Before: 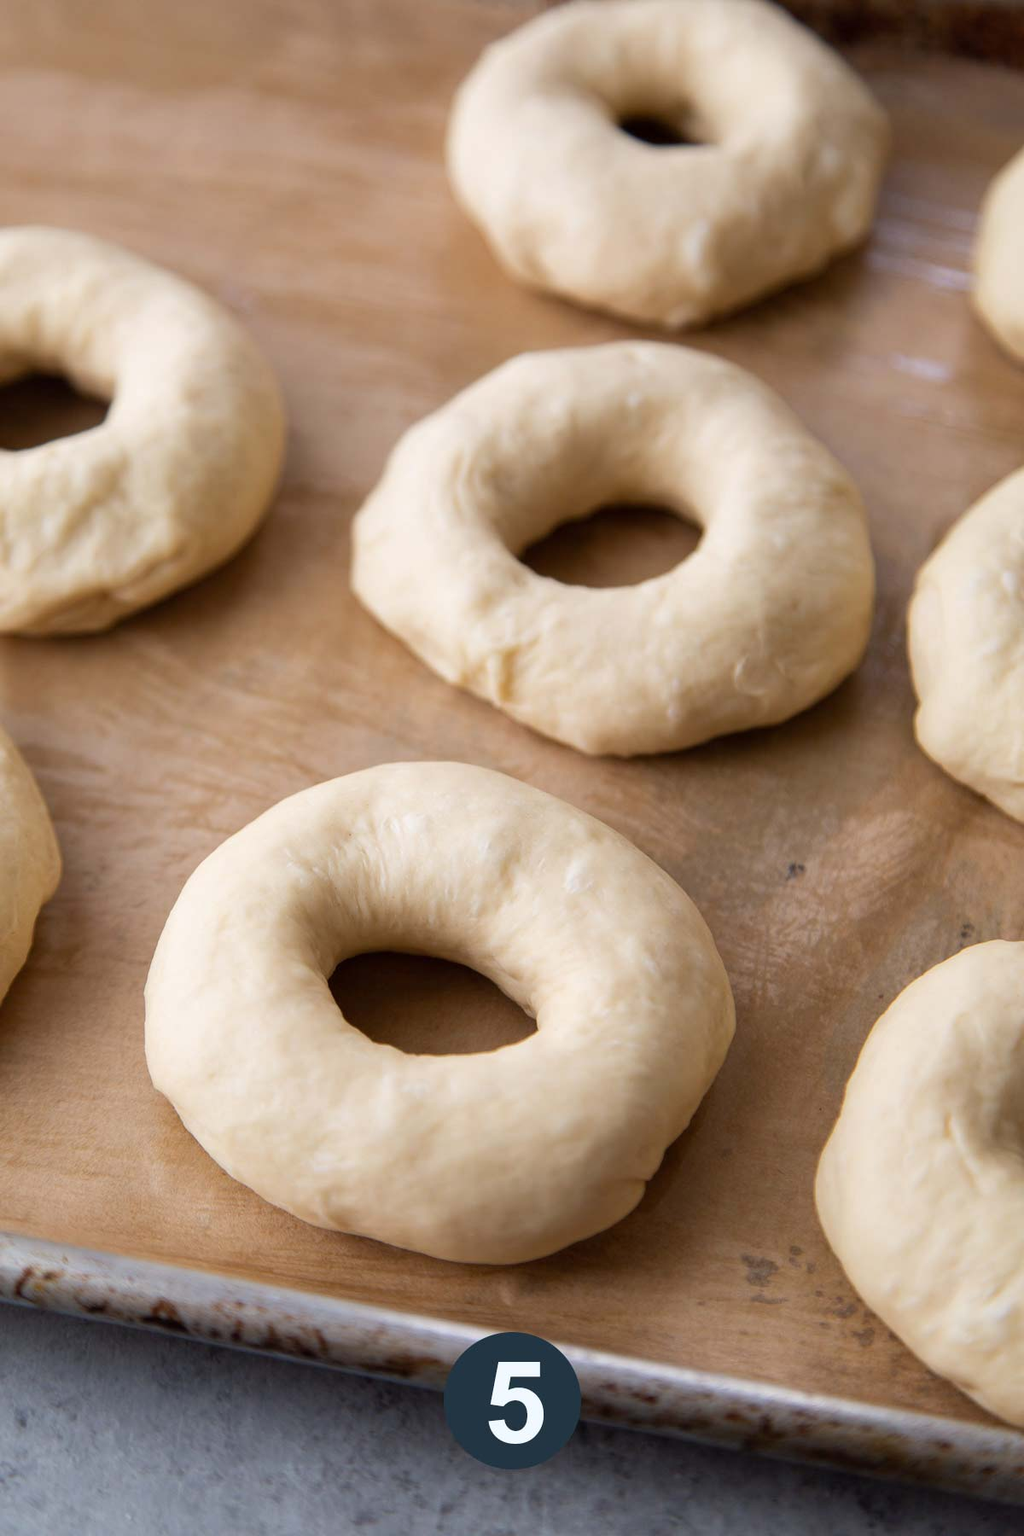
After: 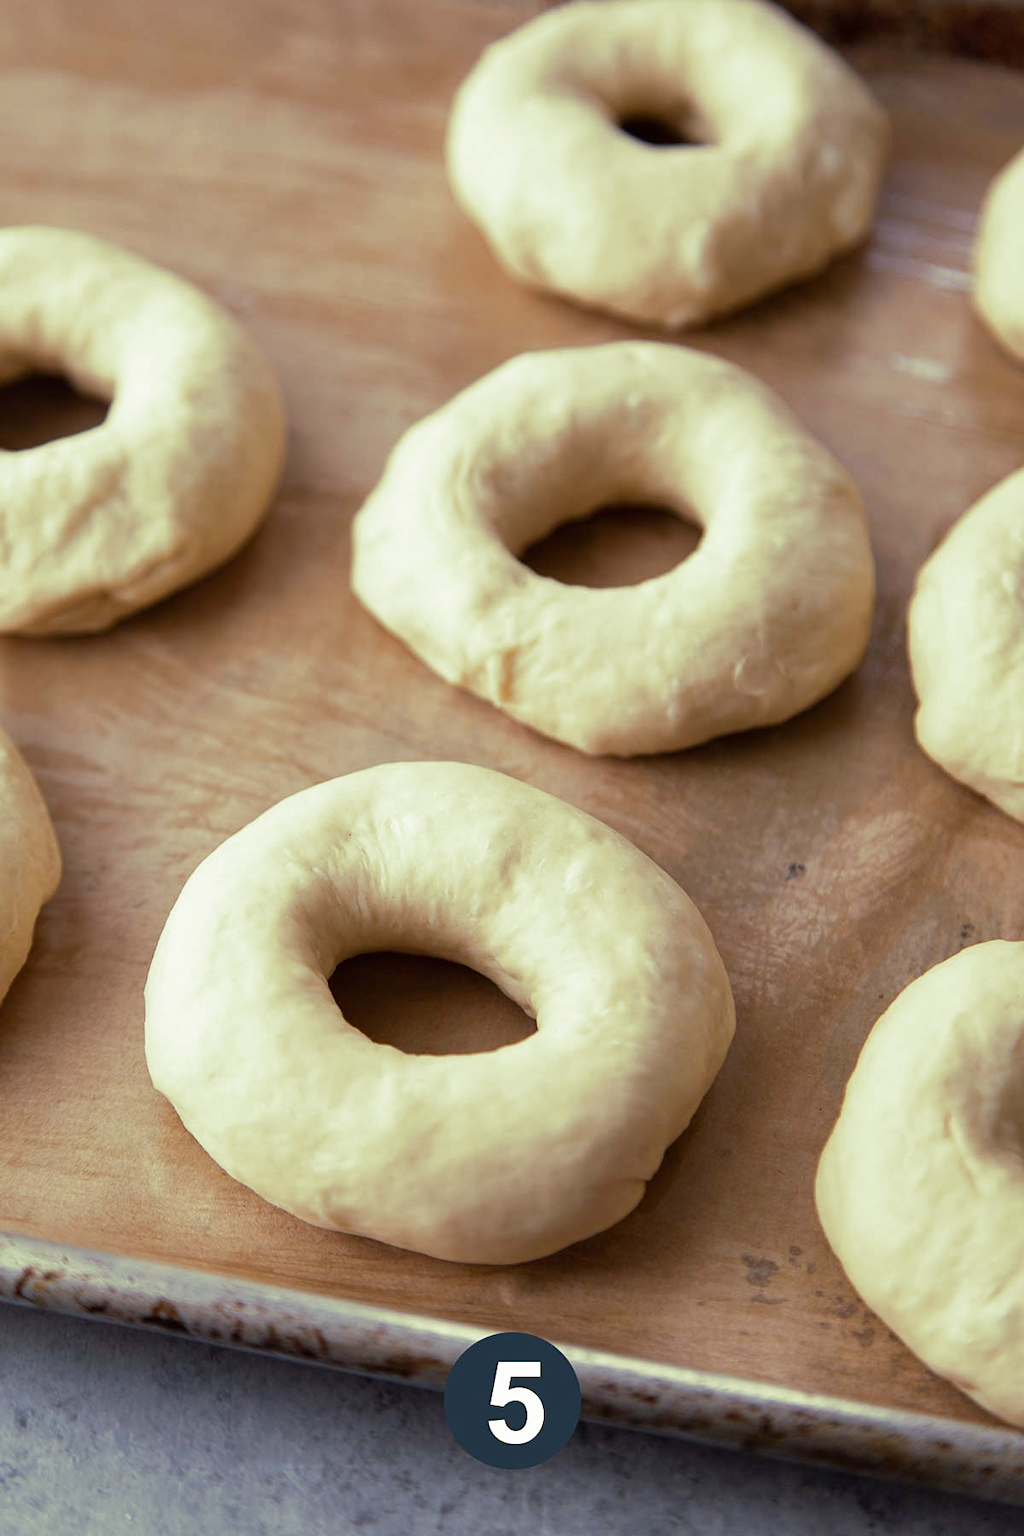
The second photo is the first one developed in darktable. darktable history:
shadows and highlights: shadows 20.55, highlights -20.99, soften with gaussian
white balance: red 1.004, blue 1.024
sharpen: amount 0.2
split-toning: shadows › hue 290.82°, shadows › saturation 0.34, highlights › saturation 0.38, balance 0, compress 50%
